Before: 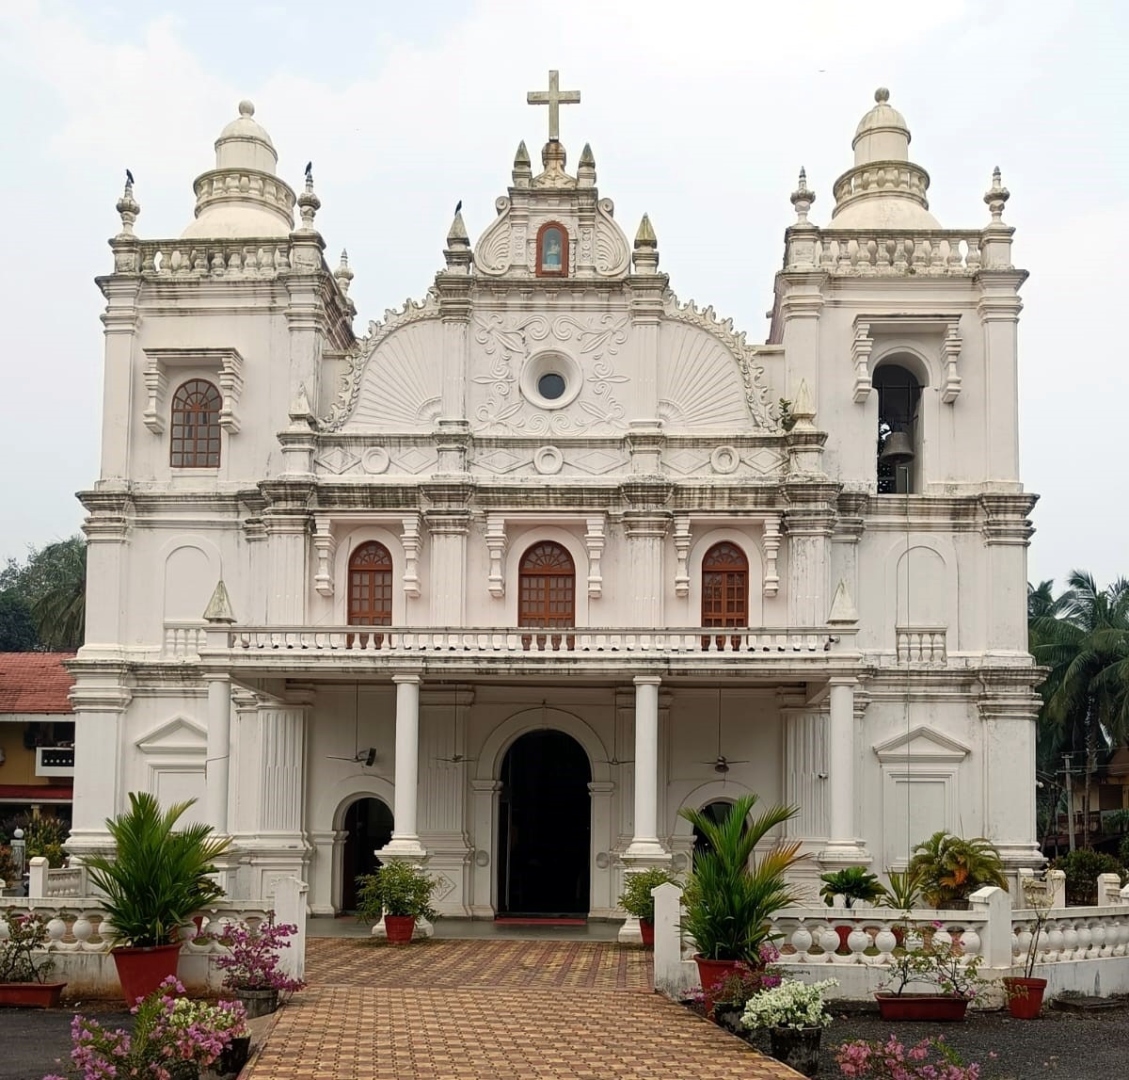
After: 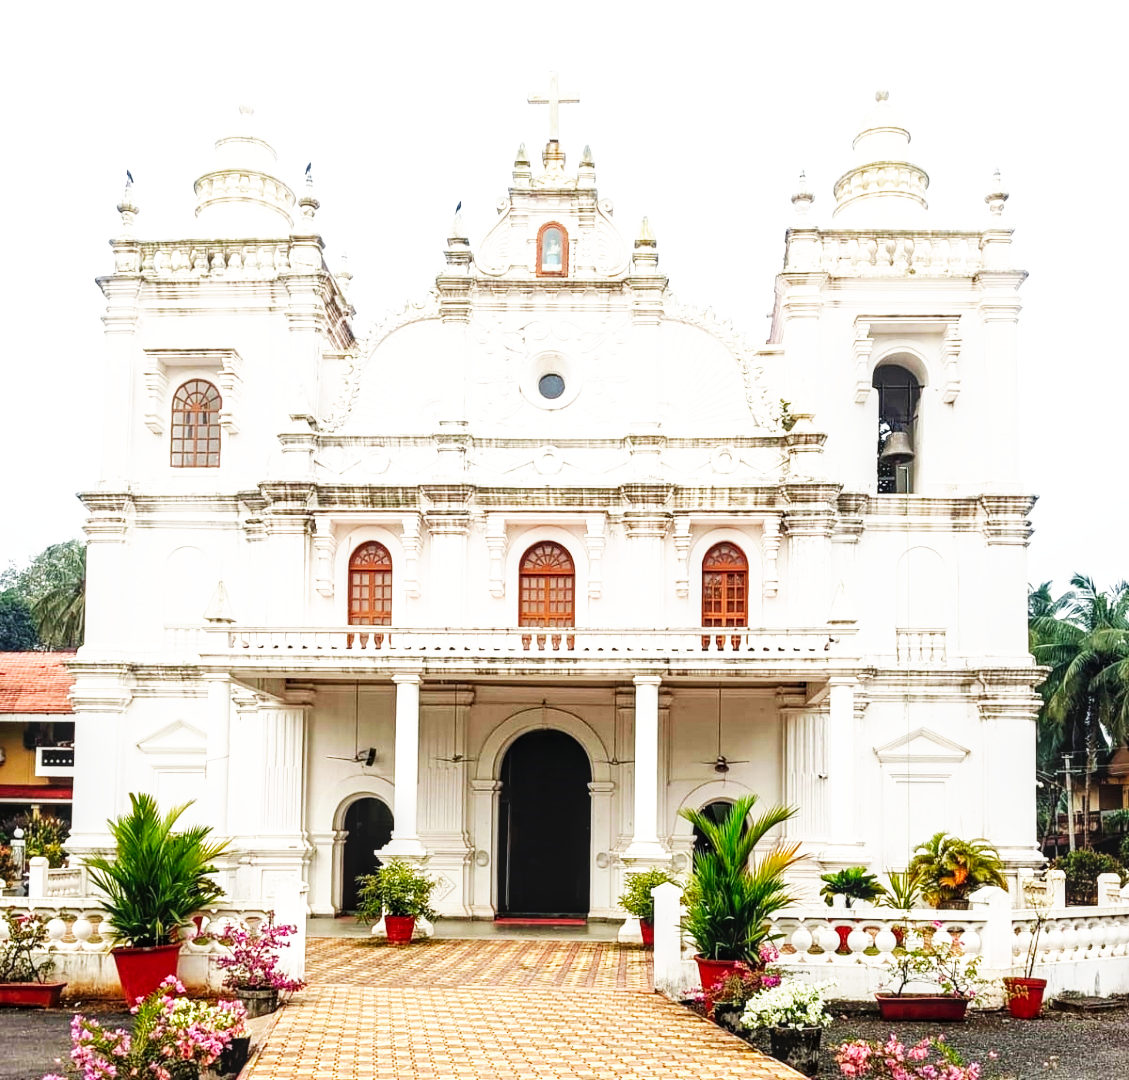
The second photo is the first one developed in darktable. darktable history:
base curve: curves: ch0 [(0, 0) (0.007, 0.004) (0.027, 0.03) (0.046, 0.07) (0.207, 0.54) (0.442, 0.872) (0.673, 0.972) (1, 1)], preserve colors none
exposure: exposure 0.781 EV, compensate highlight preservation false
local contrast: on, module defaults
